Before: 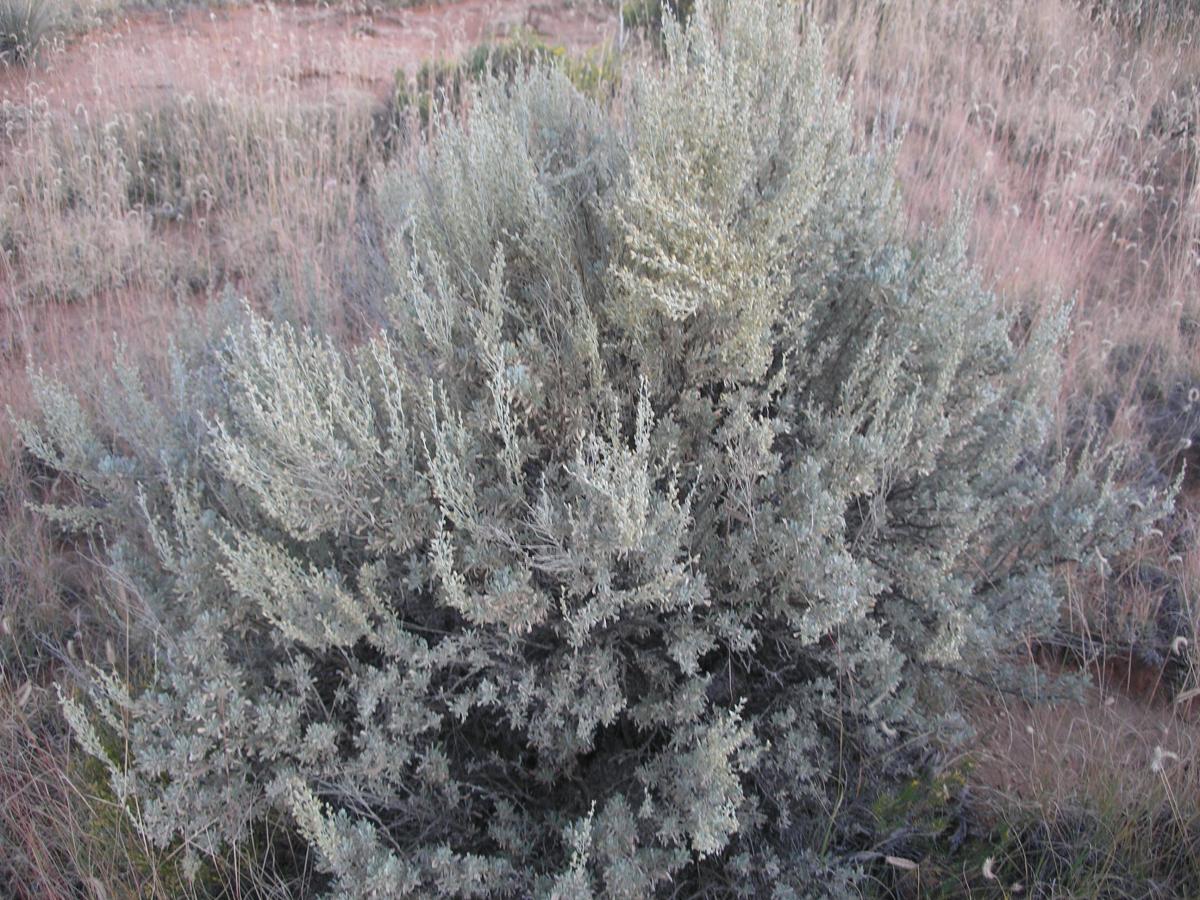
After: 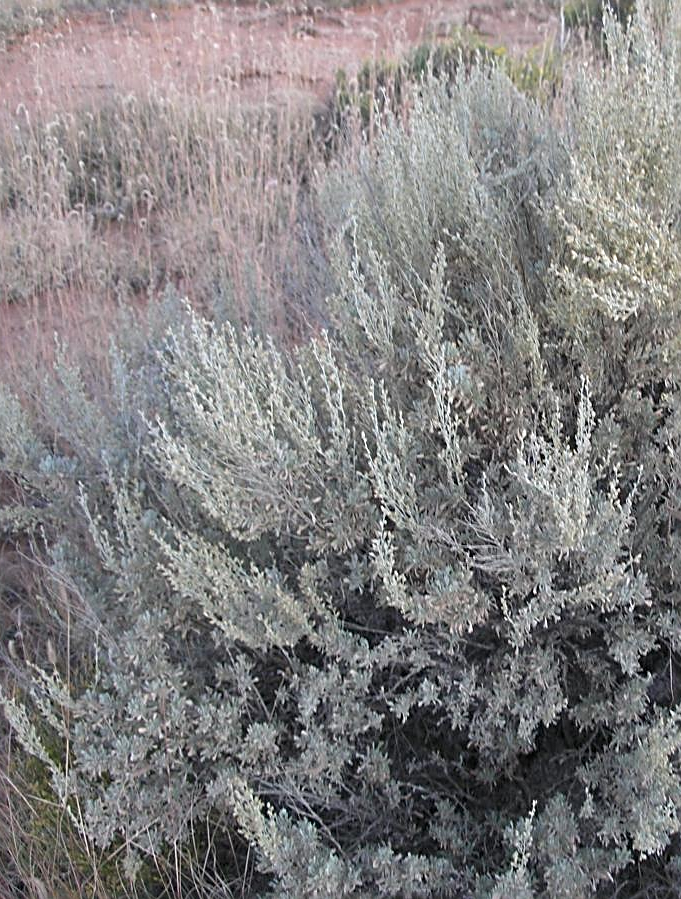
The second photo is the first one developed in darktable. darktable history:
crop: left 4.938%, right 38.295%
sharpen: radius 2.672, amount 0.668
